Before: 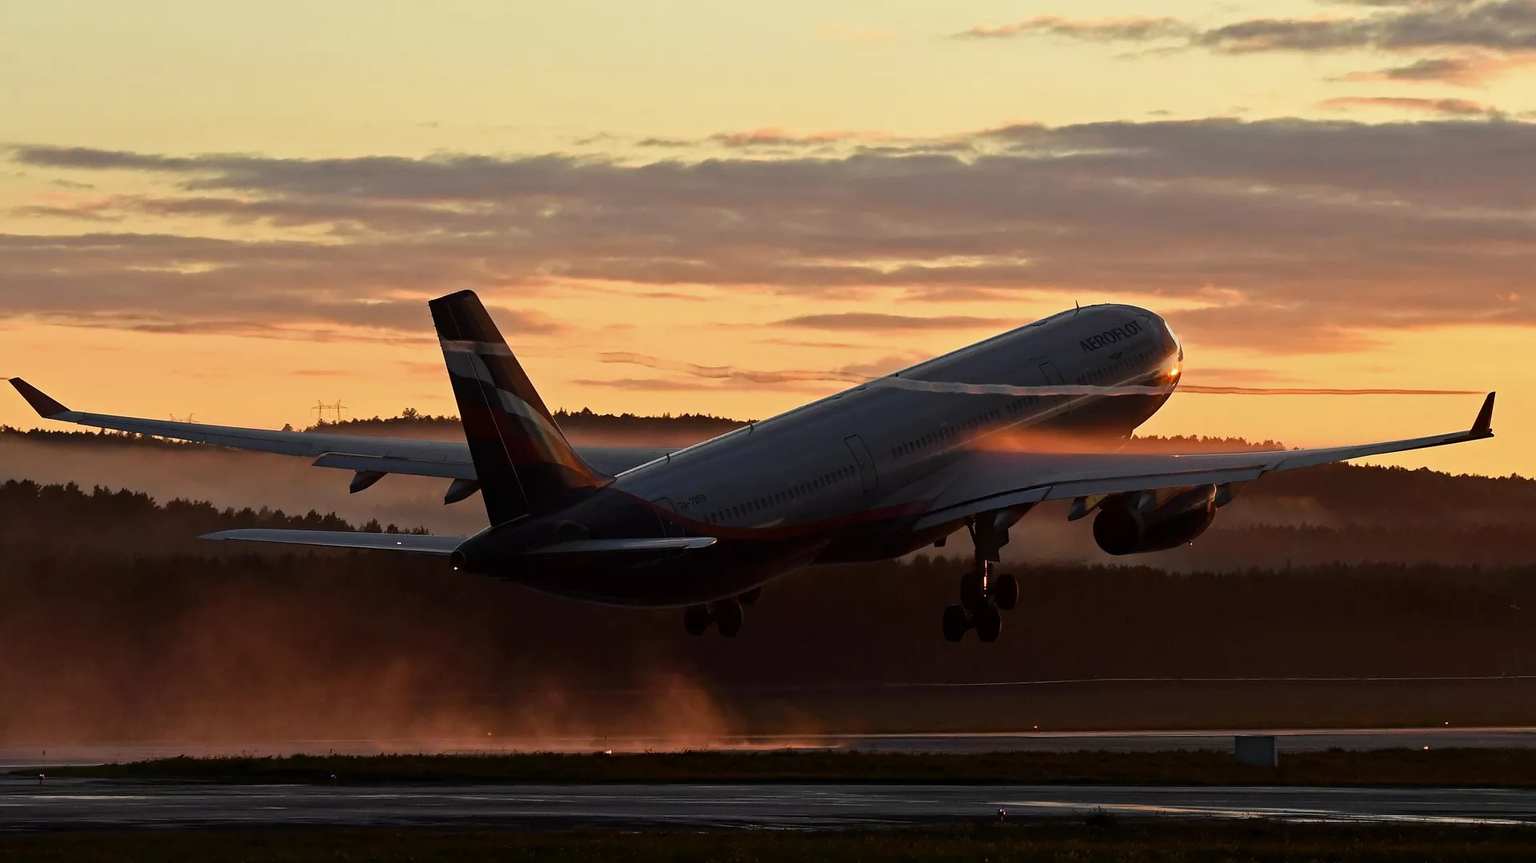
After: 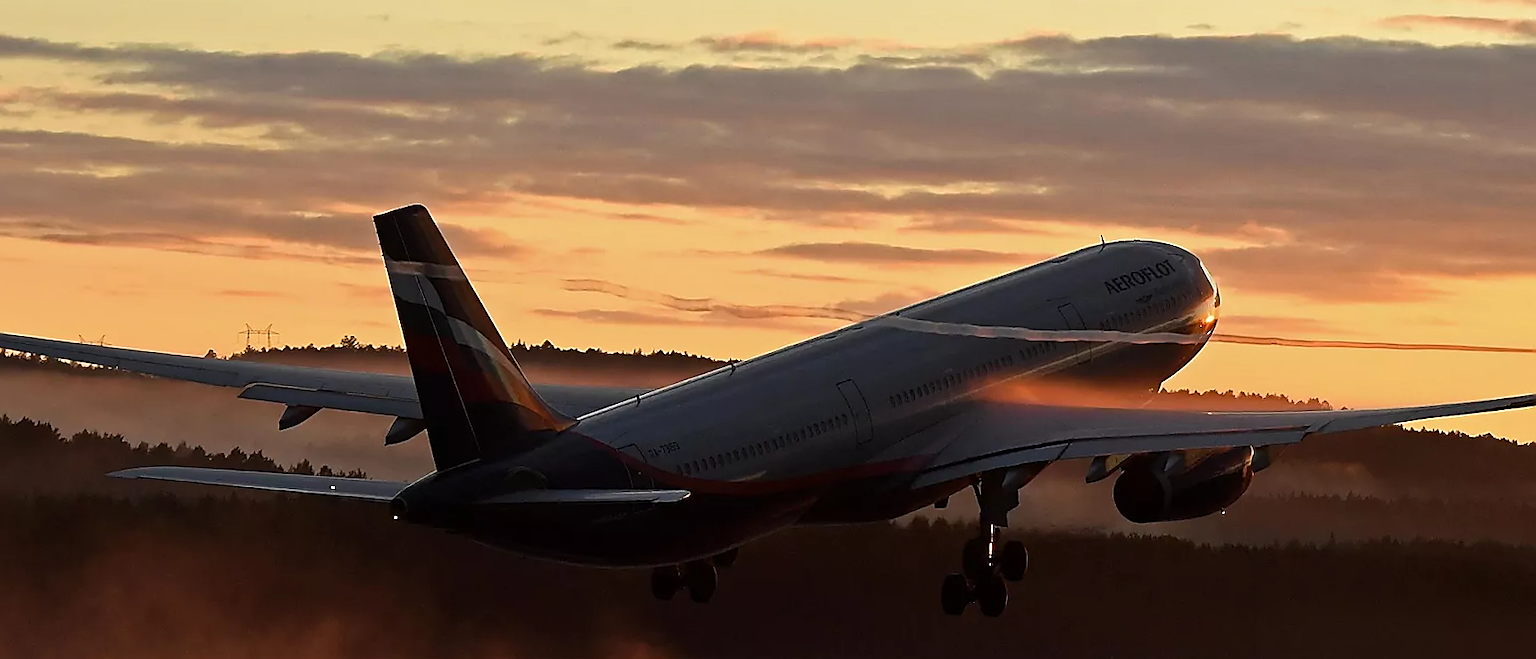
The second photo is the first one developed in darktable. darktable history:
sharpen: radius 1.4, amount 1.25, threshold 0.7
crop: left 5.596%, top 10.314%, right 3.534%, bottom 19.395%
rotate and perspective: rotation 1.57°, crop left 0.018, crop right 0.982, crop top 0.039, crop bottom 0.961
tone equalizer: on, module defaults
